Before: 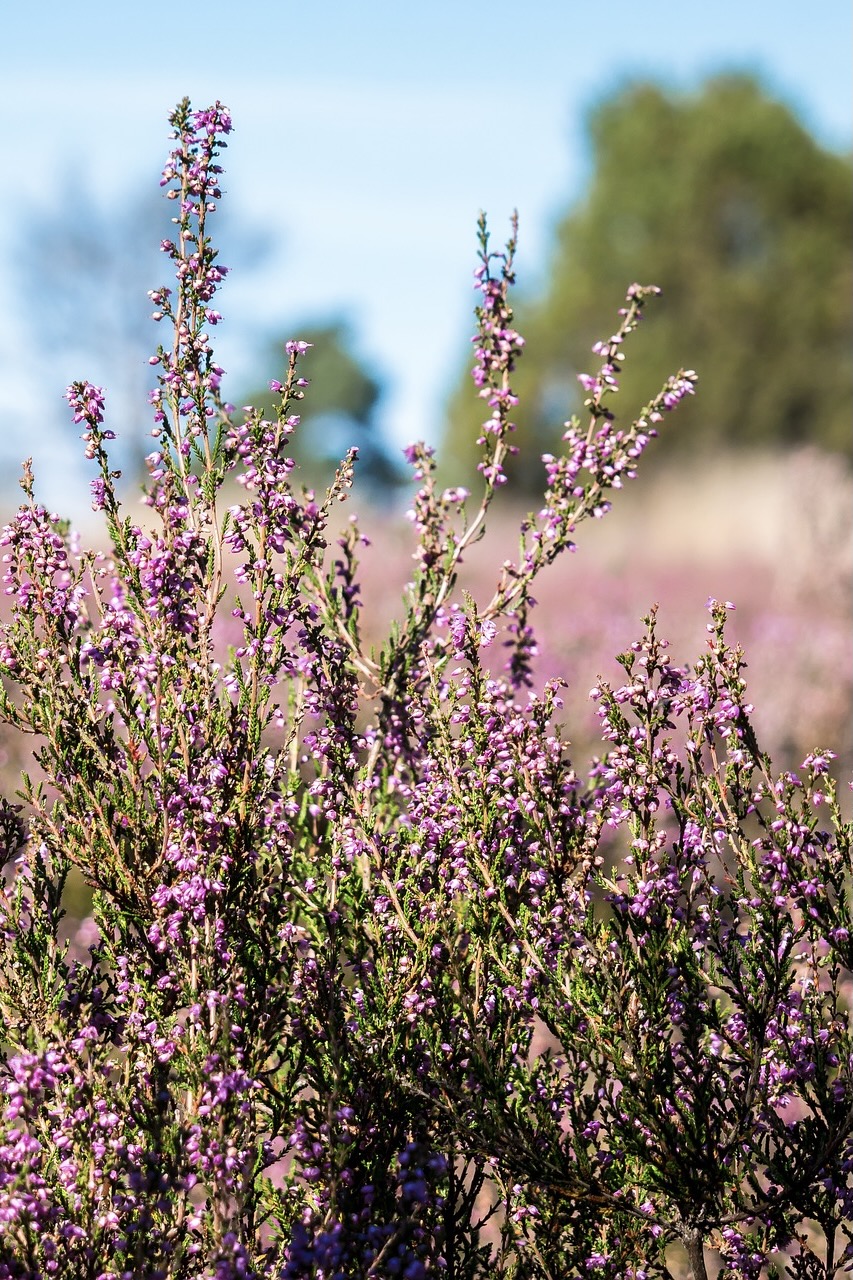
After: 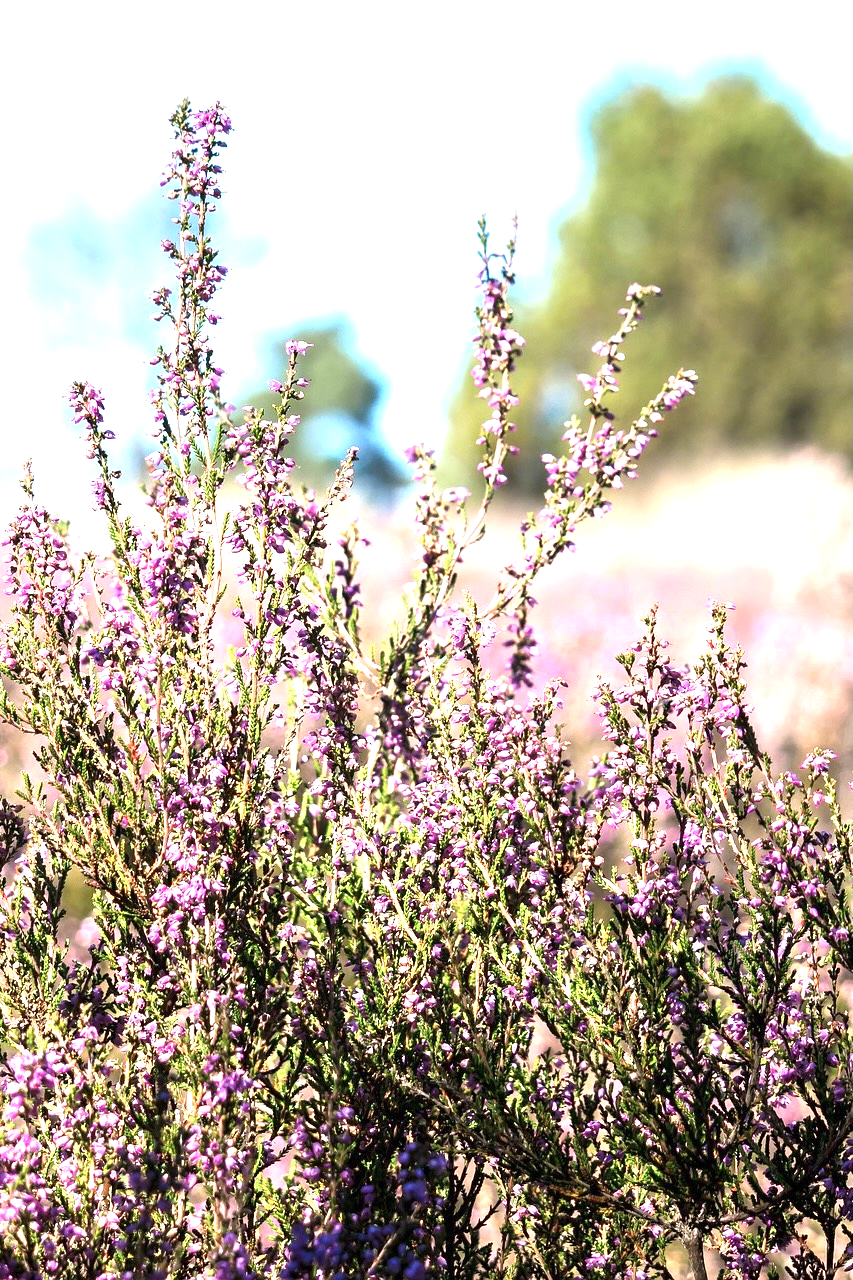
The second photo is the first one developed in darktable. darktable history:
exposure: exposure 1.239 EV, compensate exposure bias true, compensate highlight preservation false
